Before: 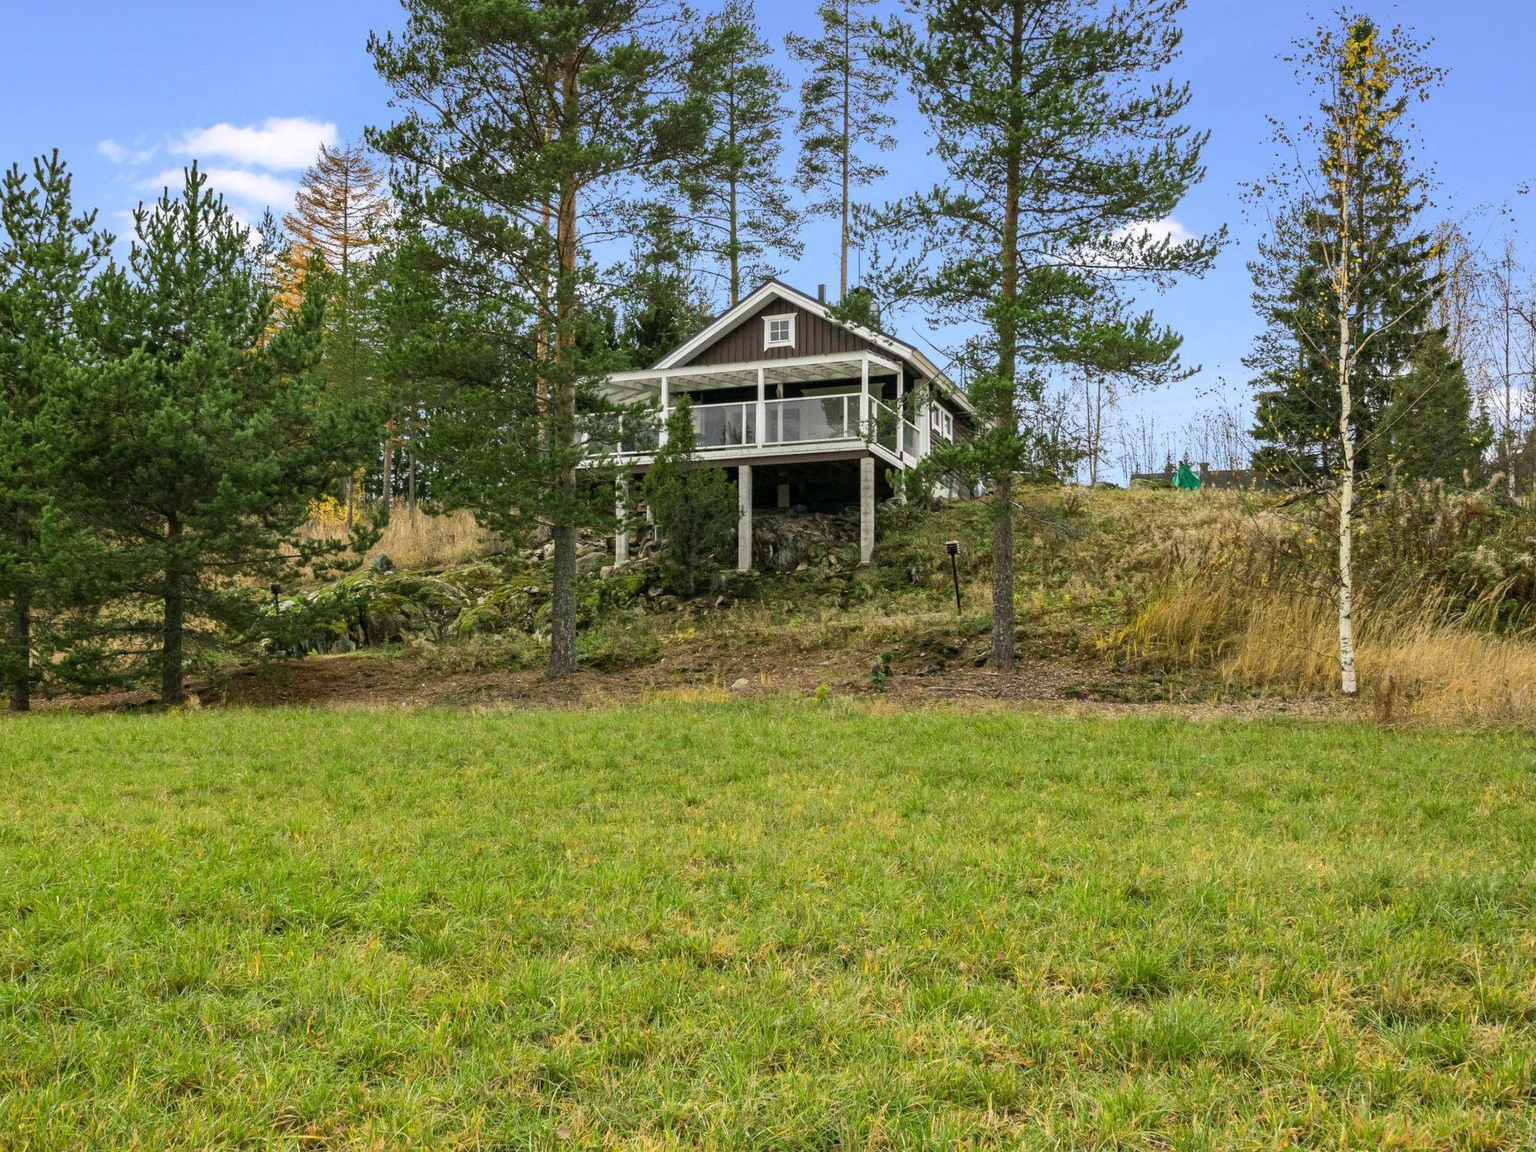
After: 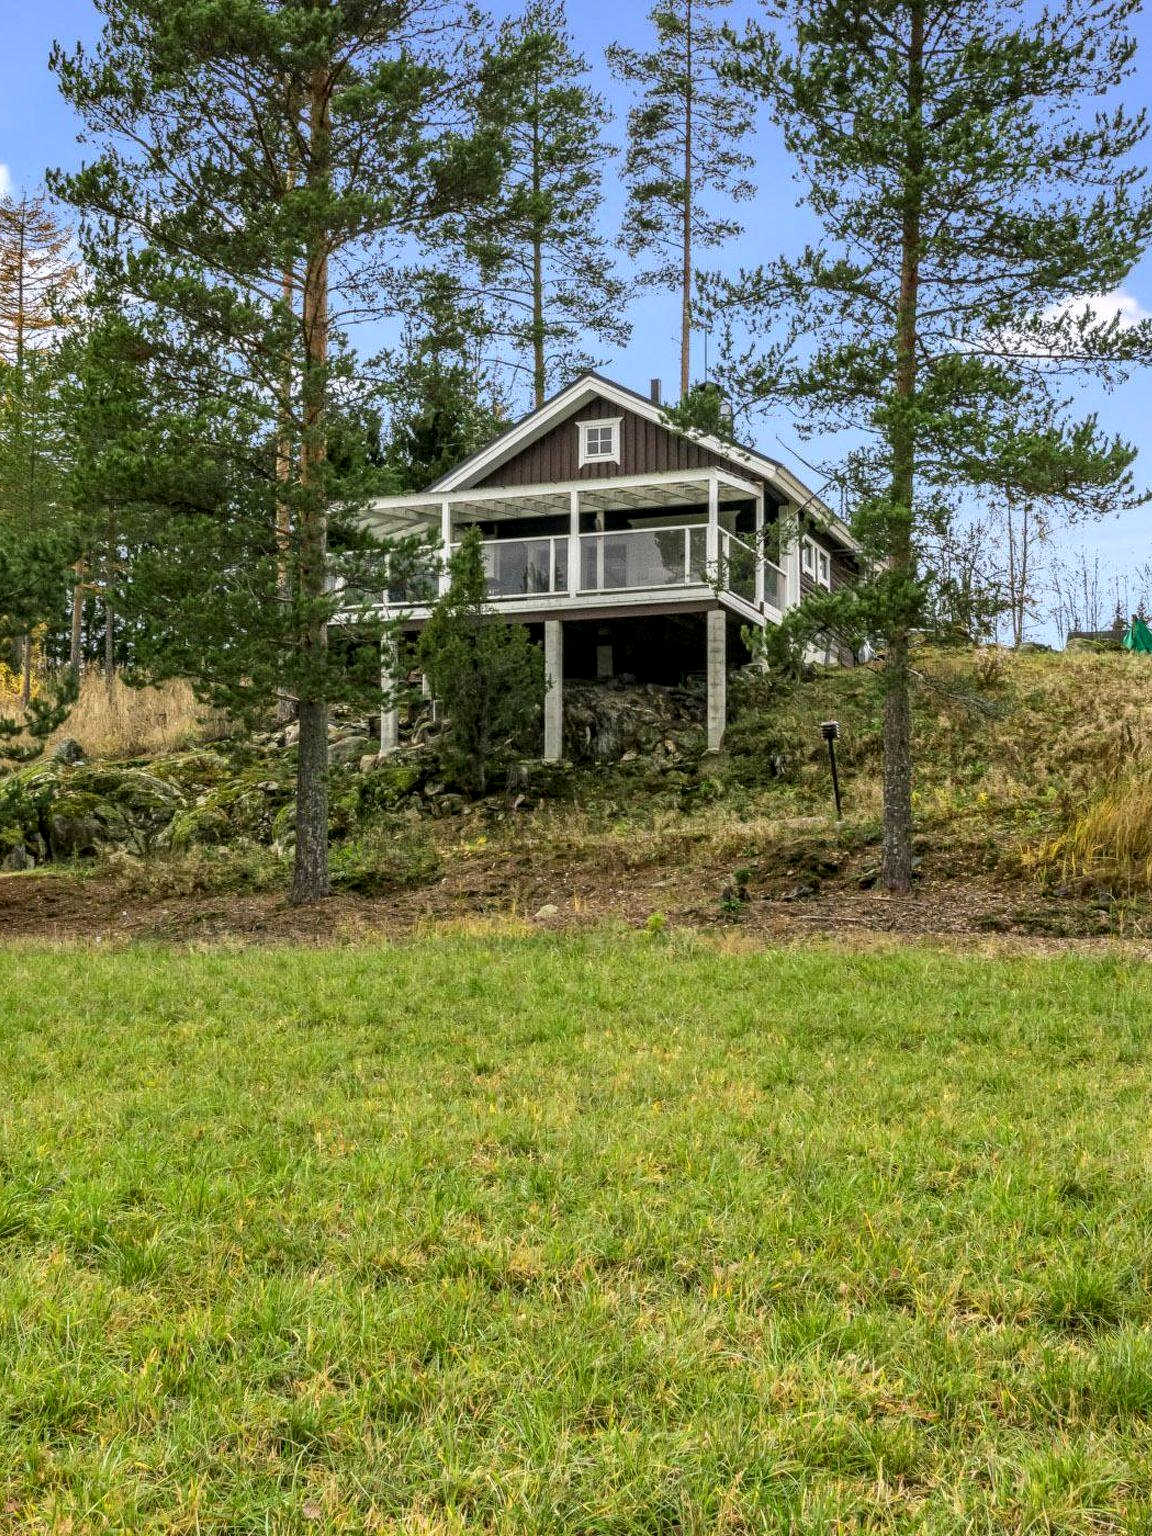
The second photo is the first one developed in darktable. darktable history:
local contrast: detail 130%
crop: left 21.496%, right 22.254%
